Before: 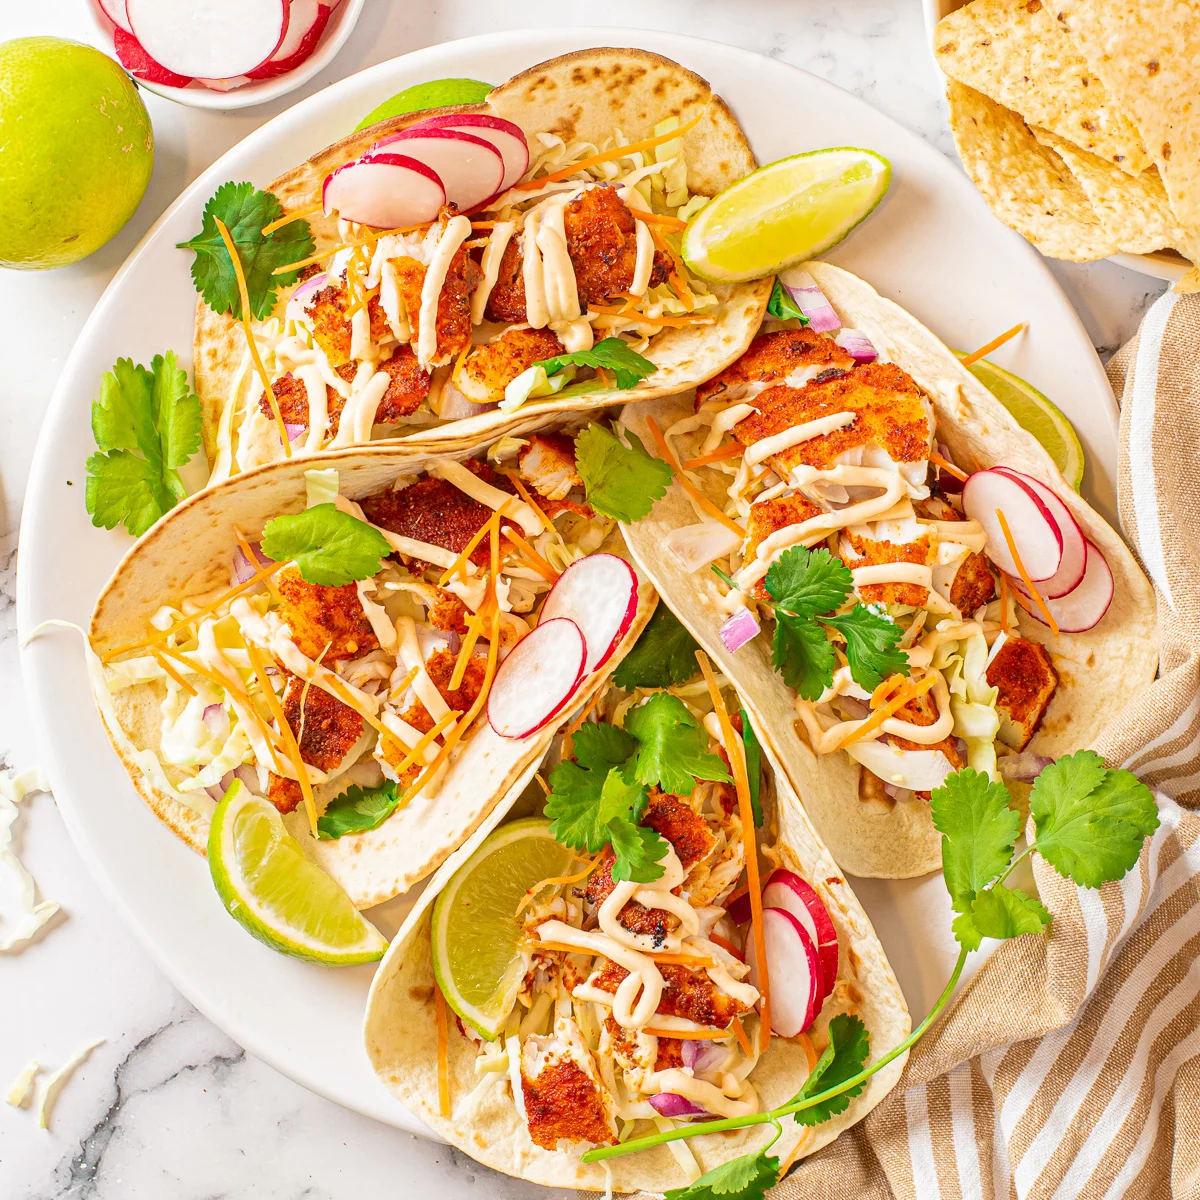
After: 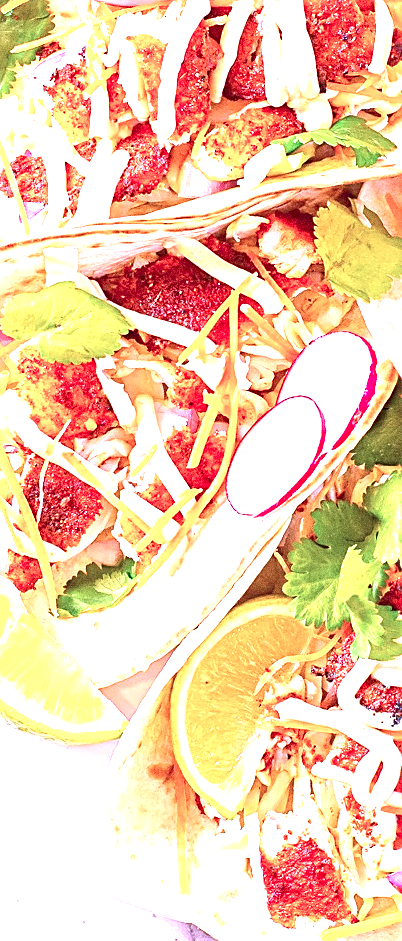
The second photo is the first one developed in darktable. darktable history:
exposure: black level correction 0, exposure 1.388 EV, compensate exposure bias true, compensate highlight preservation false
crop and rotate: left 21.77%, top 18.528%, right 44.676%, bottom 2.997%
sharpen: amount 0.6
grain: coarseness 0.09 ISO, strength 40%
color calibration: output R [1.107, -0.012, -0.003, 0], output B [0, 0, 1.308, 0], illuminant custom, x 0.389, y 0.387, temperature 3838.64 K
